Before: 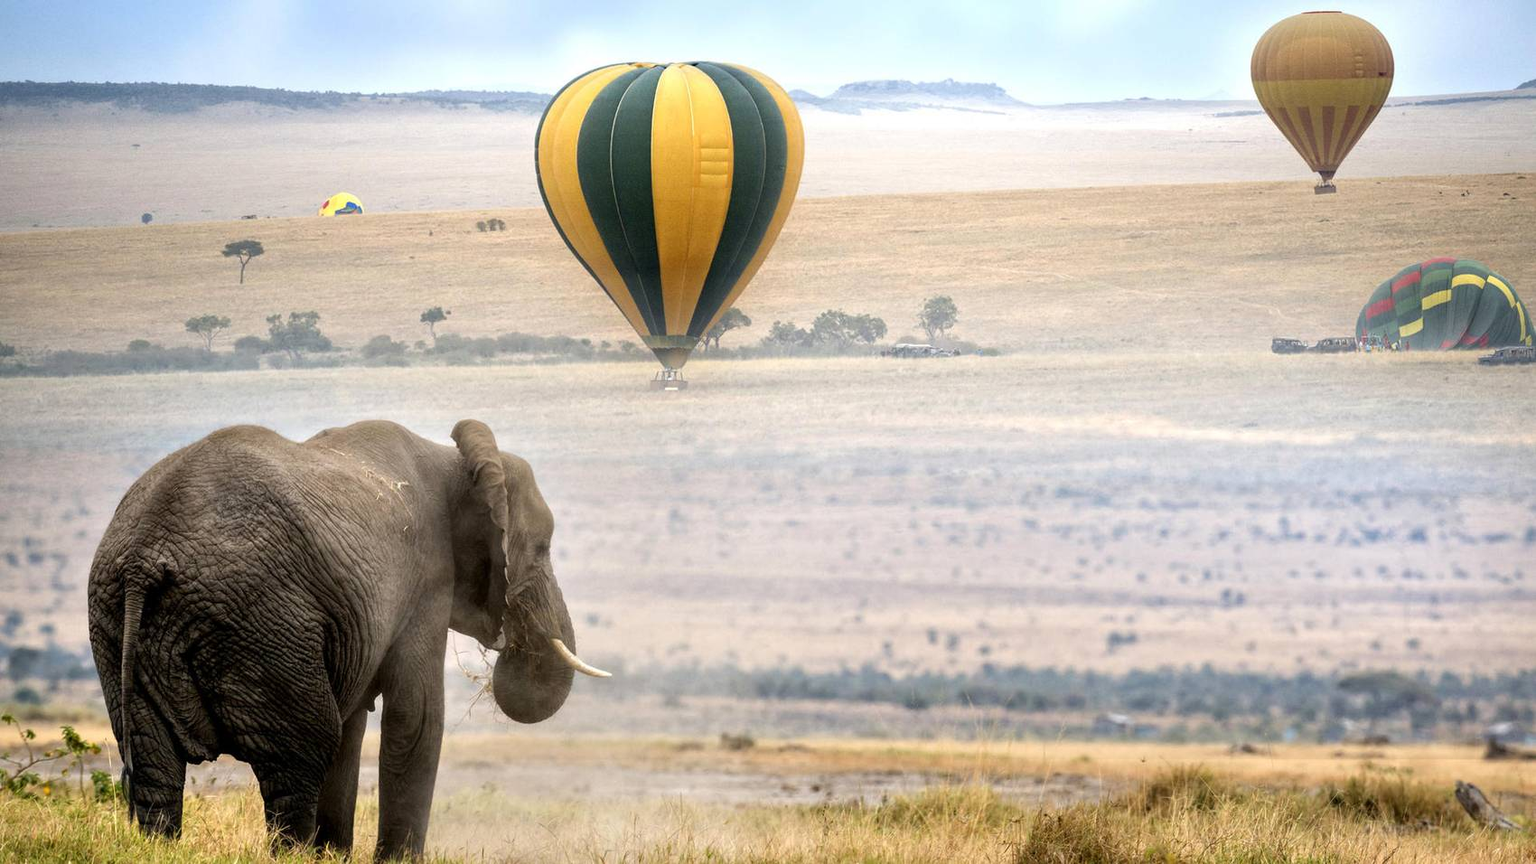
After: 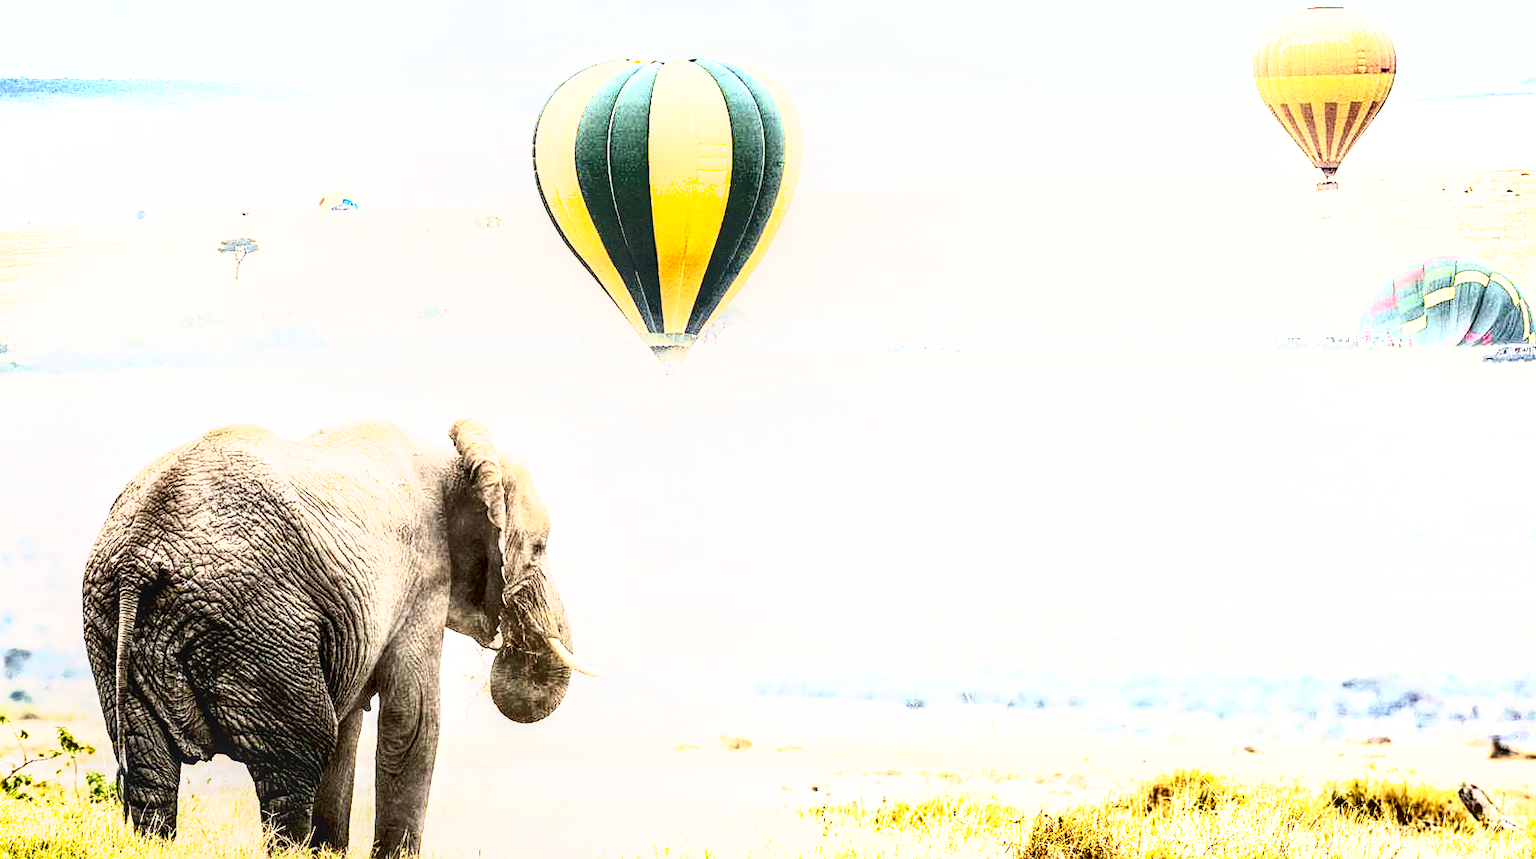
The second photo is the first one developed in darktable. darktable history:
local contrast: highlights 29%, detail 130%
shadows and highlights: white point adjustment 0.028, soften with gaussian
exposure: black level correction 0, exposure 1.675 EV, compensate exposure bias true, compensate highlight preservation false
tone curve: curves: ch0 [(0, 0) (0.003, 0.001) (0.011, 0.005) (0.025, 0.01) (0.044, 0.019) (0.069, 0.029) (0.1, 0.042) (0.136, 0.078) (0.177, 0.129) (0.224, 0.182) (0.277, 0.246) (0.335, 0.318) (0.399, 0.396) (0.468, 0.481) (0.543, 0.573) (0.623, 0.672) (0.709, 0.777) (0.801, 0.881) (0.898, 0.975) (1, 1)], color space Lab, independent channels, preserve colors none
sharpen: on, module defaults
base curve: curves: ch0 [(0, 0) (0.688, 0.865) (1, 1)], preserve colors none
crop: left 0.451%, top 0.564%, right 0.177%, bottom 0.499%
contrast brightness saturation: contrast 0.148, brightness 0.051
